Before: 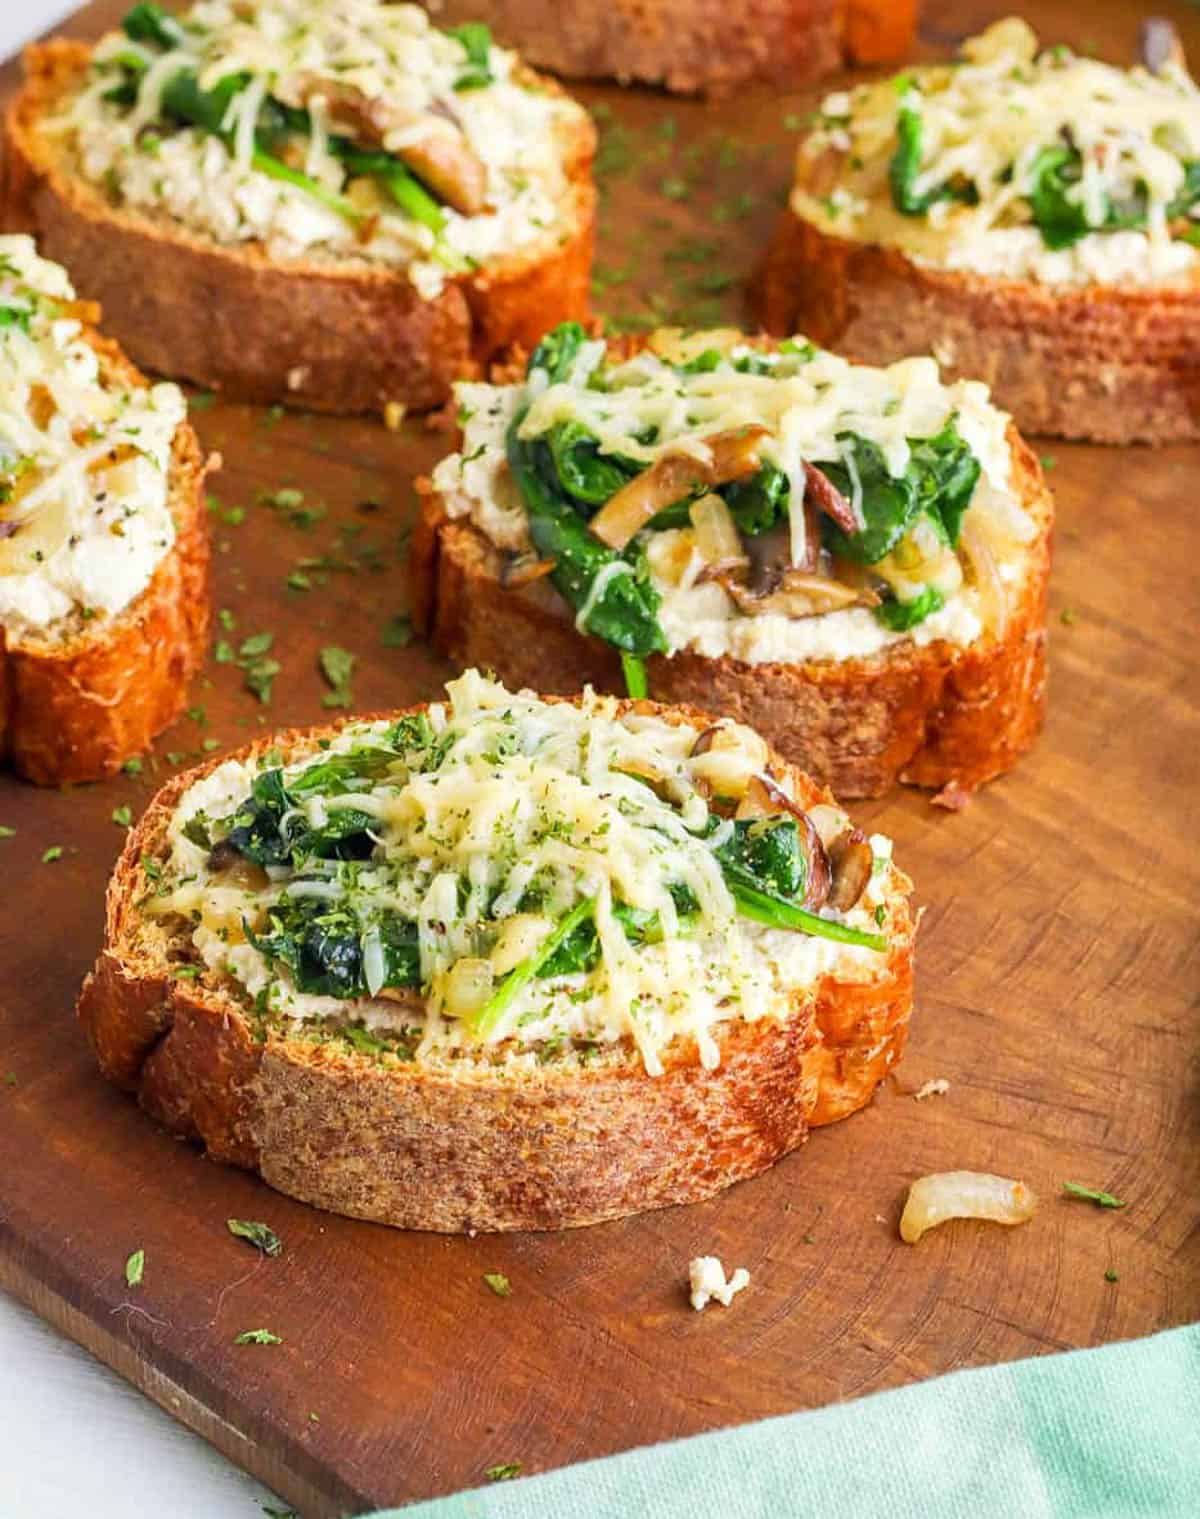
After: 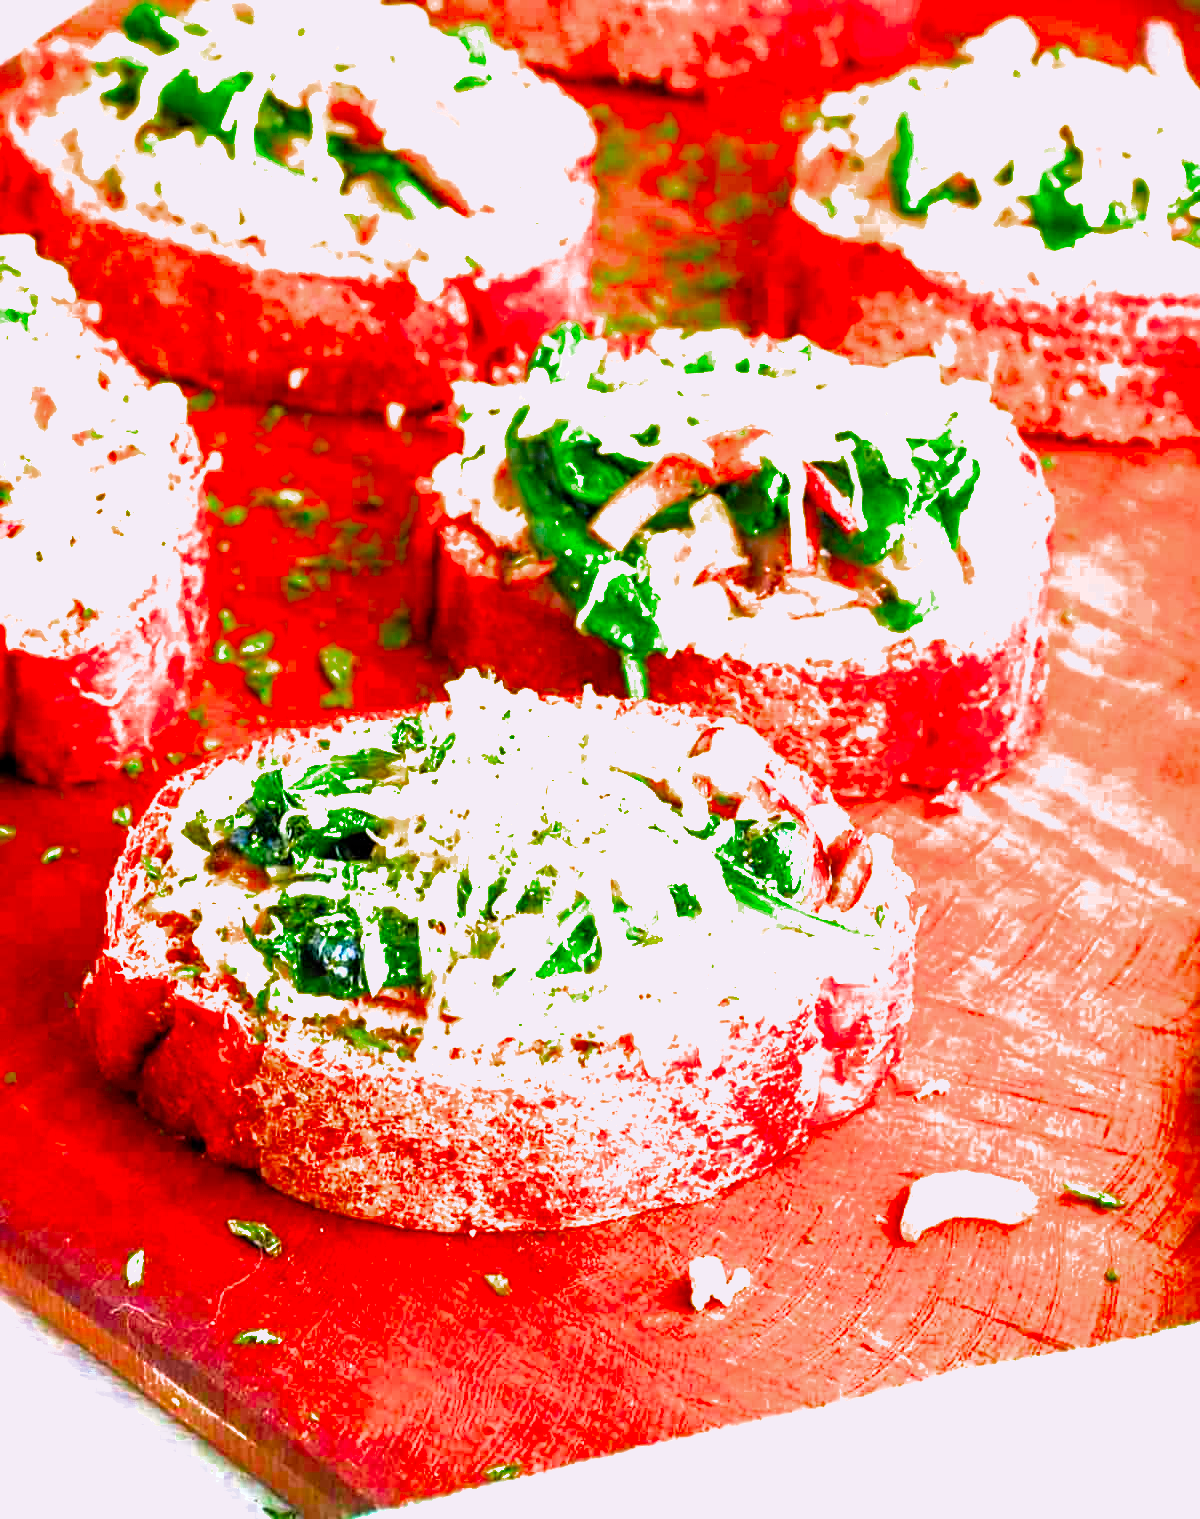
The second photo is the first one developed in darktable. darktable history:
filmic rgb: black relative exposure -8.69 EV, white relative exposure 2.65 EV, target black luminance 0%, target white luminance 99.885%, hardness 6.25, latitude 75.59%, contrast 1.323, highlights saturation mix -4.99%, color science v6 (2022)
exposure: black level correction 0, exposure 1.568 EV, compensate highlight preservation false
color correction: highlights a* 1.61, highlights b* -1.65, saturation 2.48
color zones: curves: ch0 [(0.27, 0.396) (0.563, 0.504) (0.75, 0.5) (0.787, 0.307)], mix 28.19%
